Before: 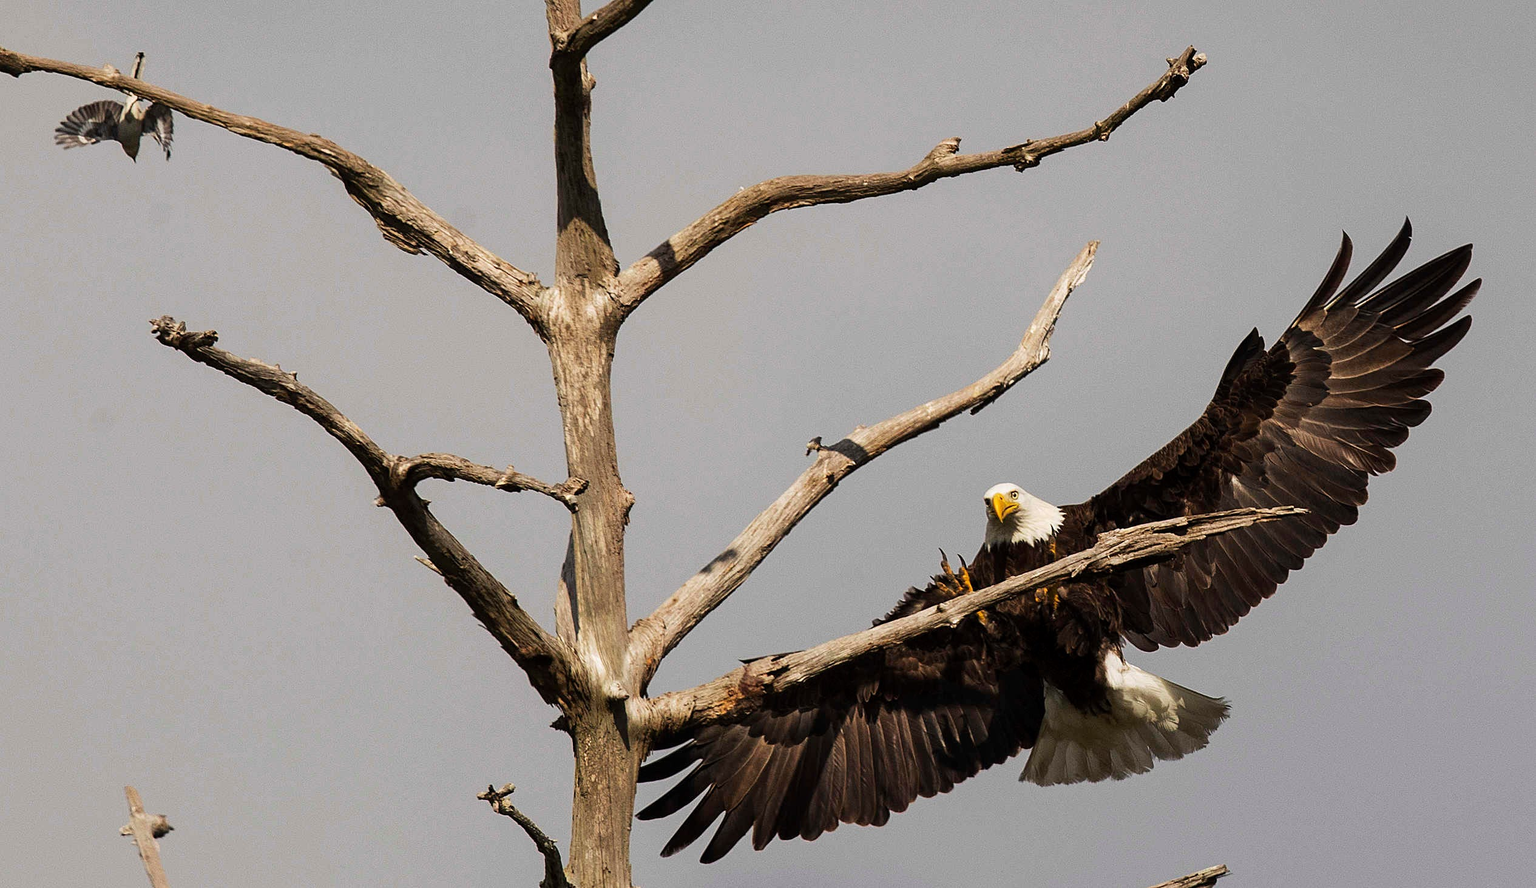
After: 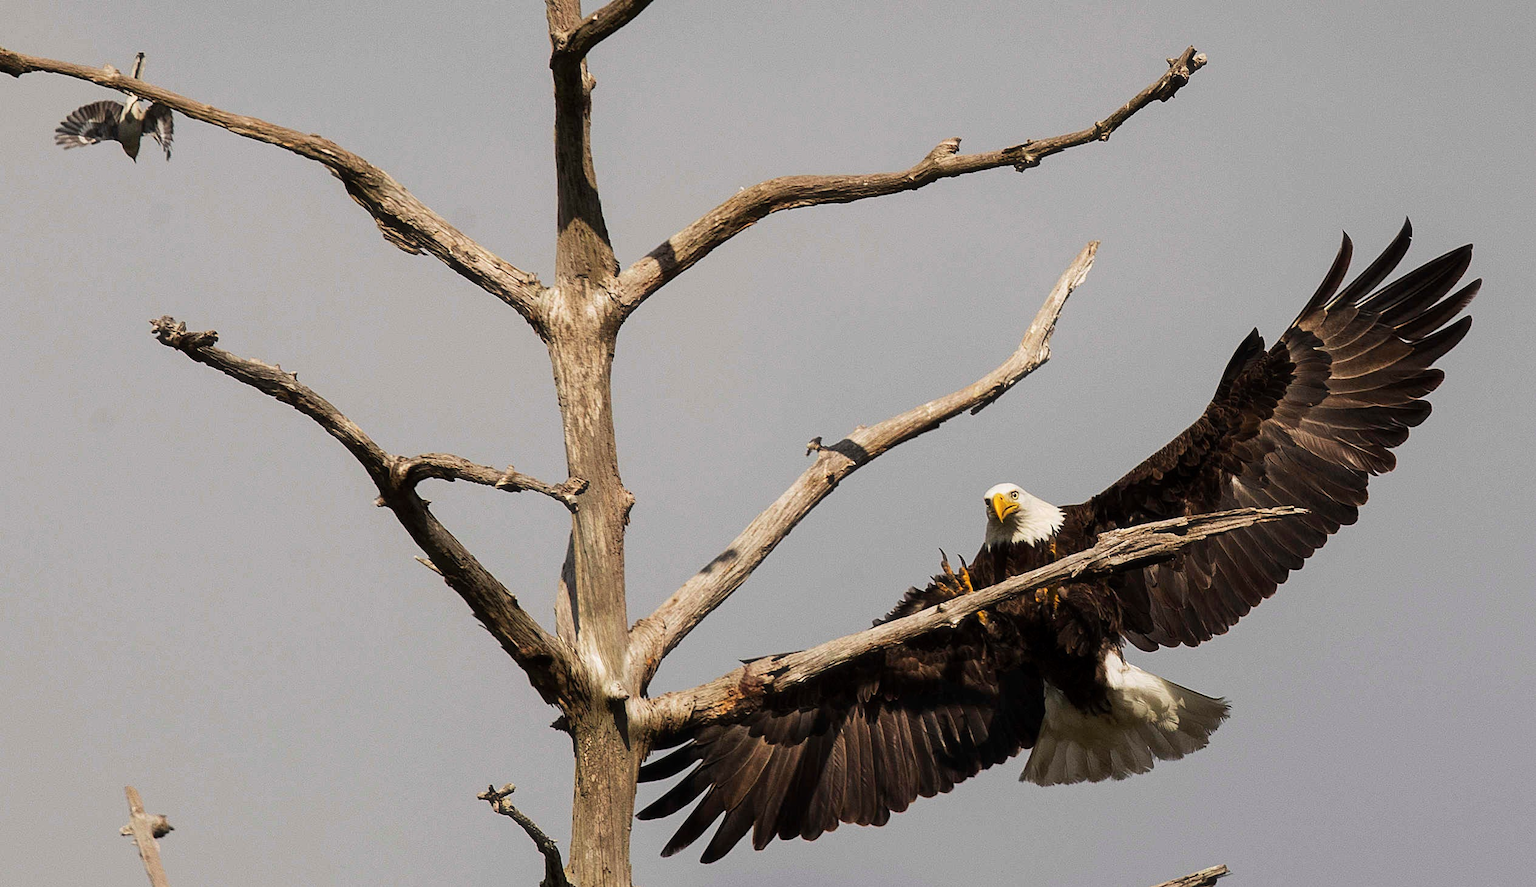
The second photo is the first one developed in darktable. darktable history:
haze removal: strength -0.04, adaptive false
